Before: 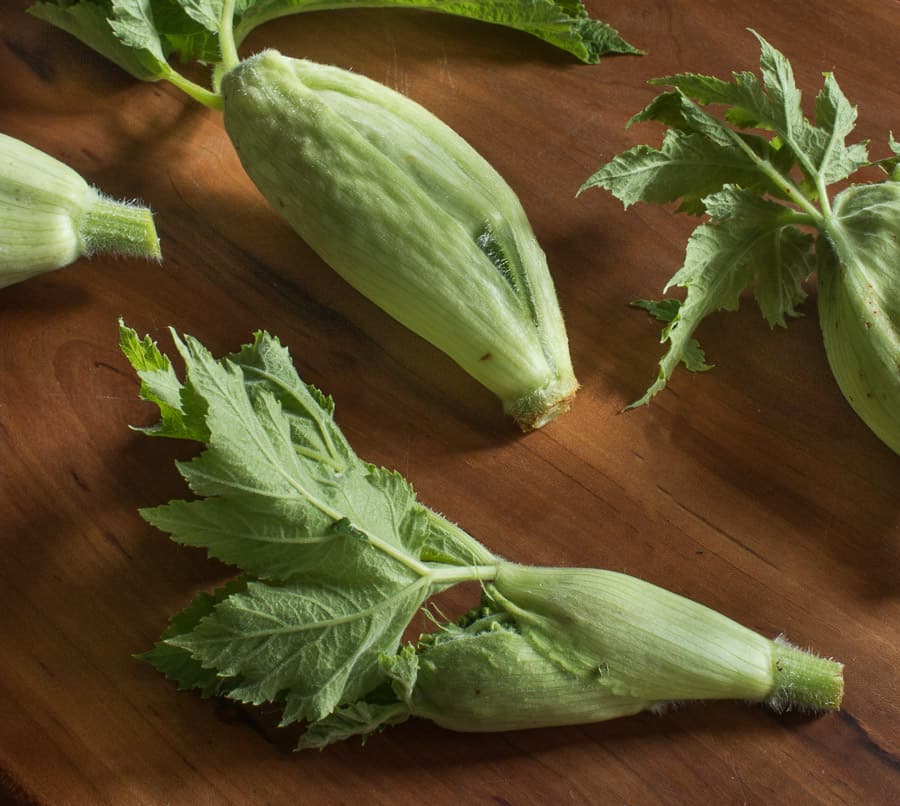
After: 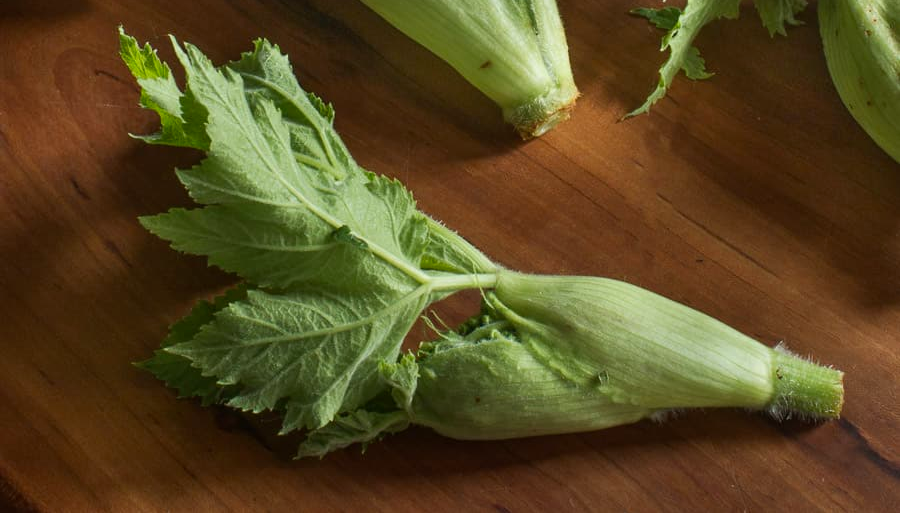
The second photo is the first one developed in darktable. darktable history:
crop and rotate: top 36.245%
contrast brightness saturation: saturation 0.123
